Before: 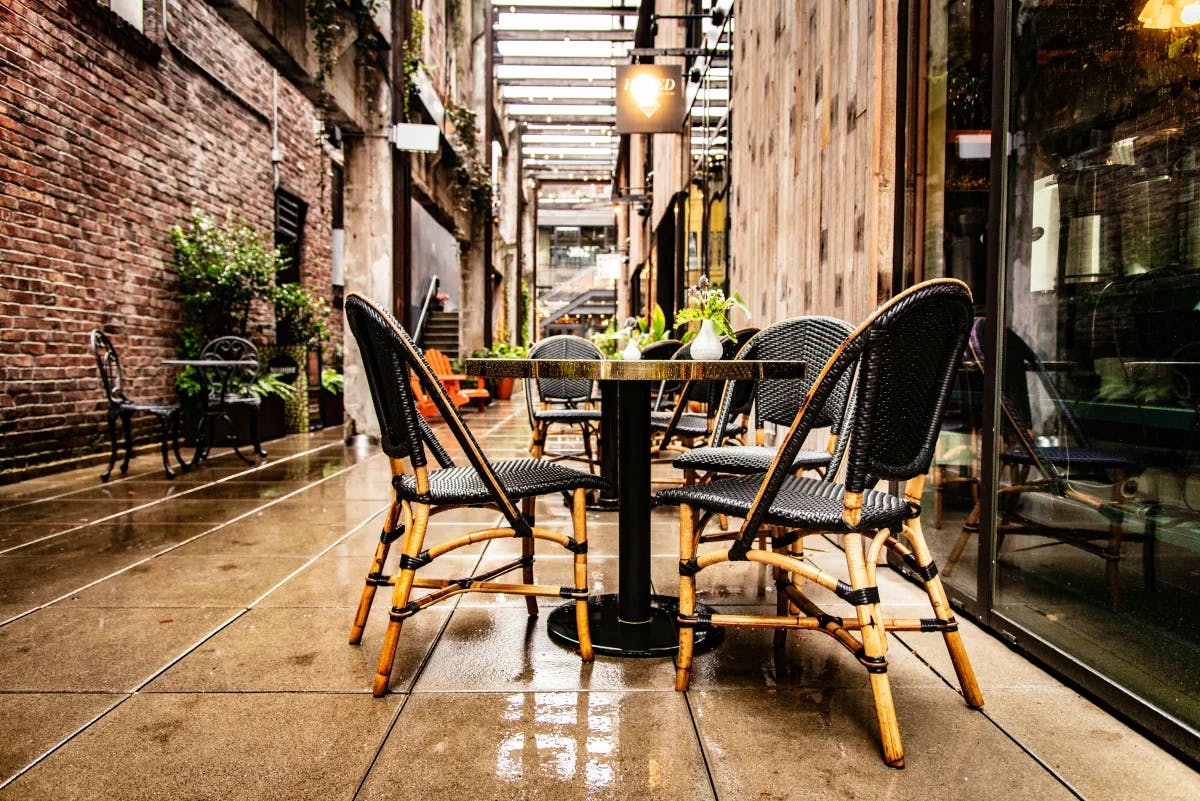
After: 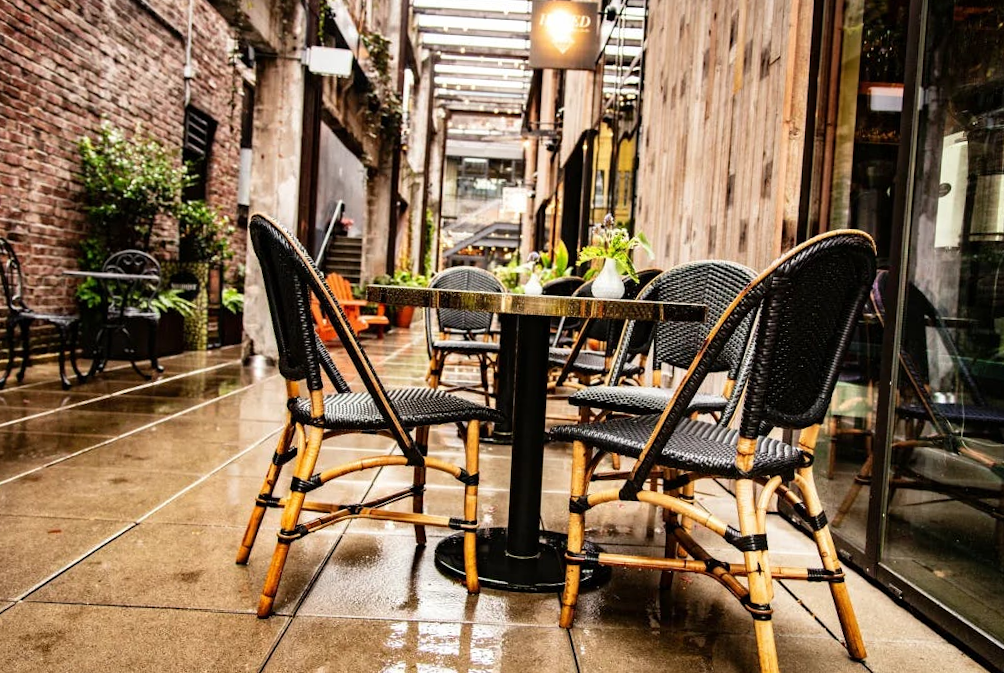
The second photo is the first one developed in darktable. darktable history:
crop and rotate: angle -2.99°, left 5.248%, top 5.187%, right 4.644%, bottom 4.259%
